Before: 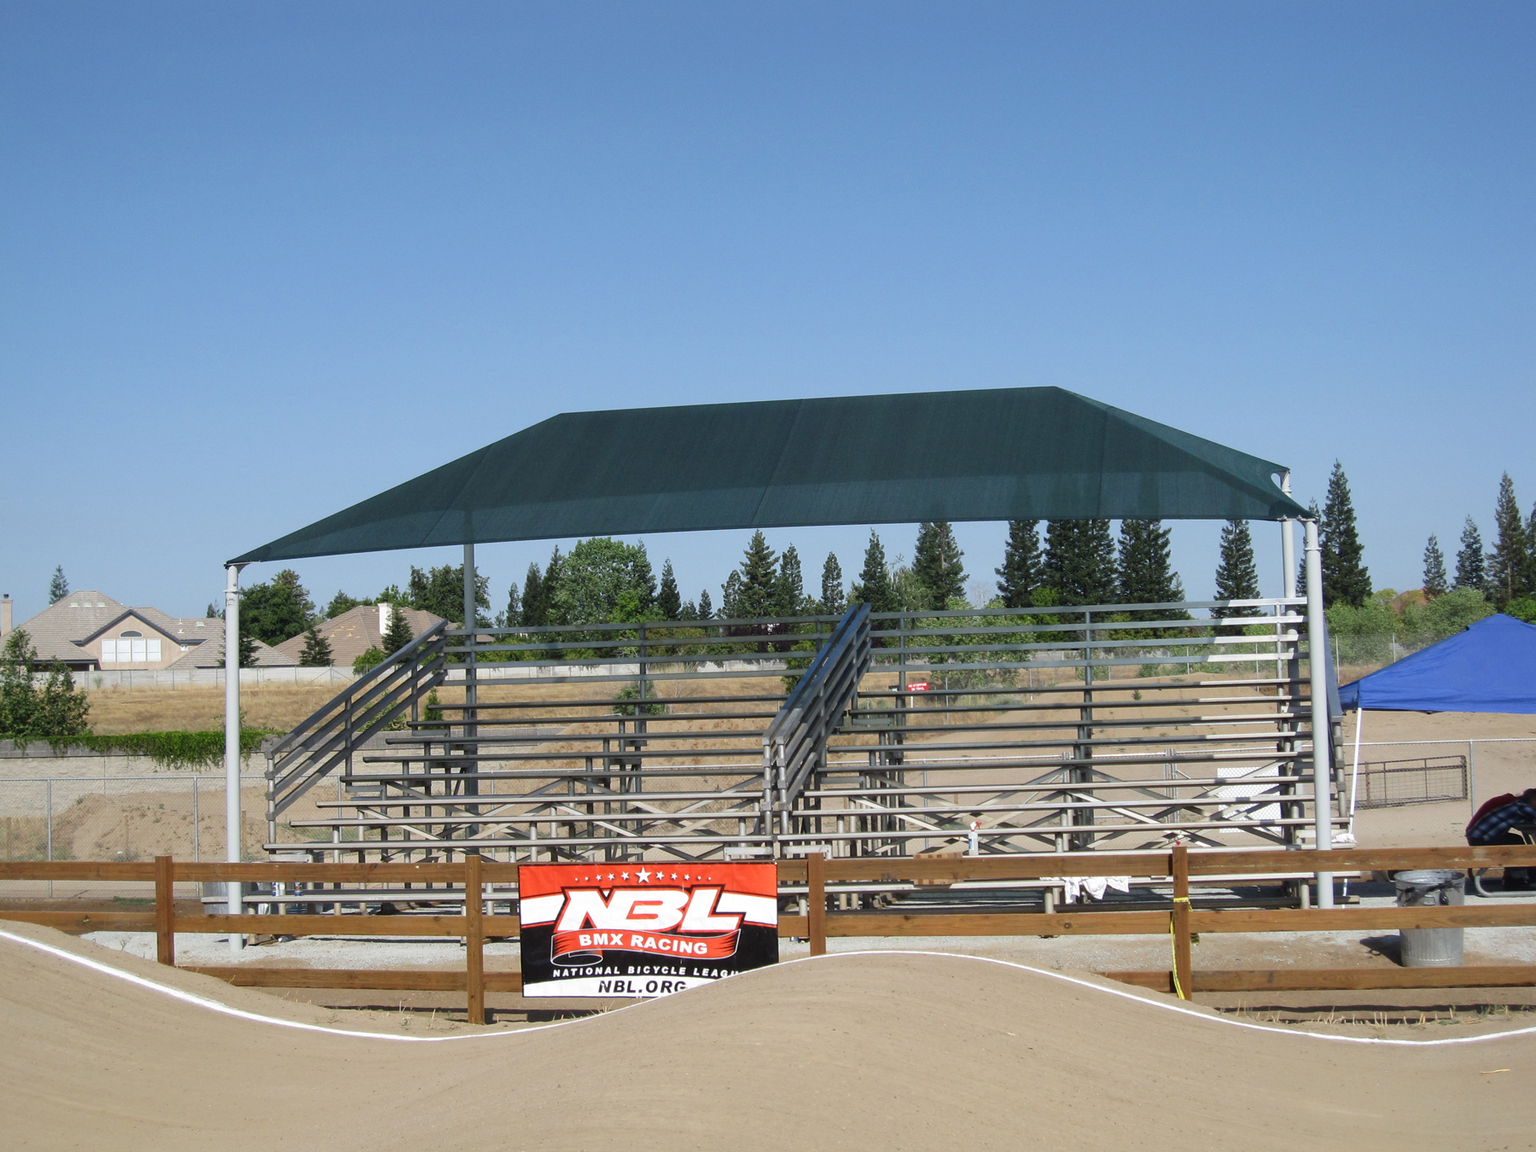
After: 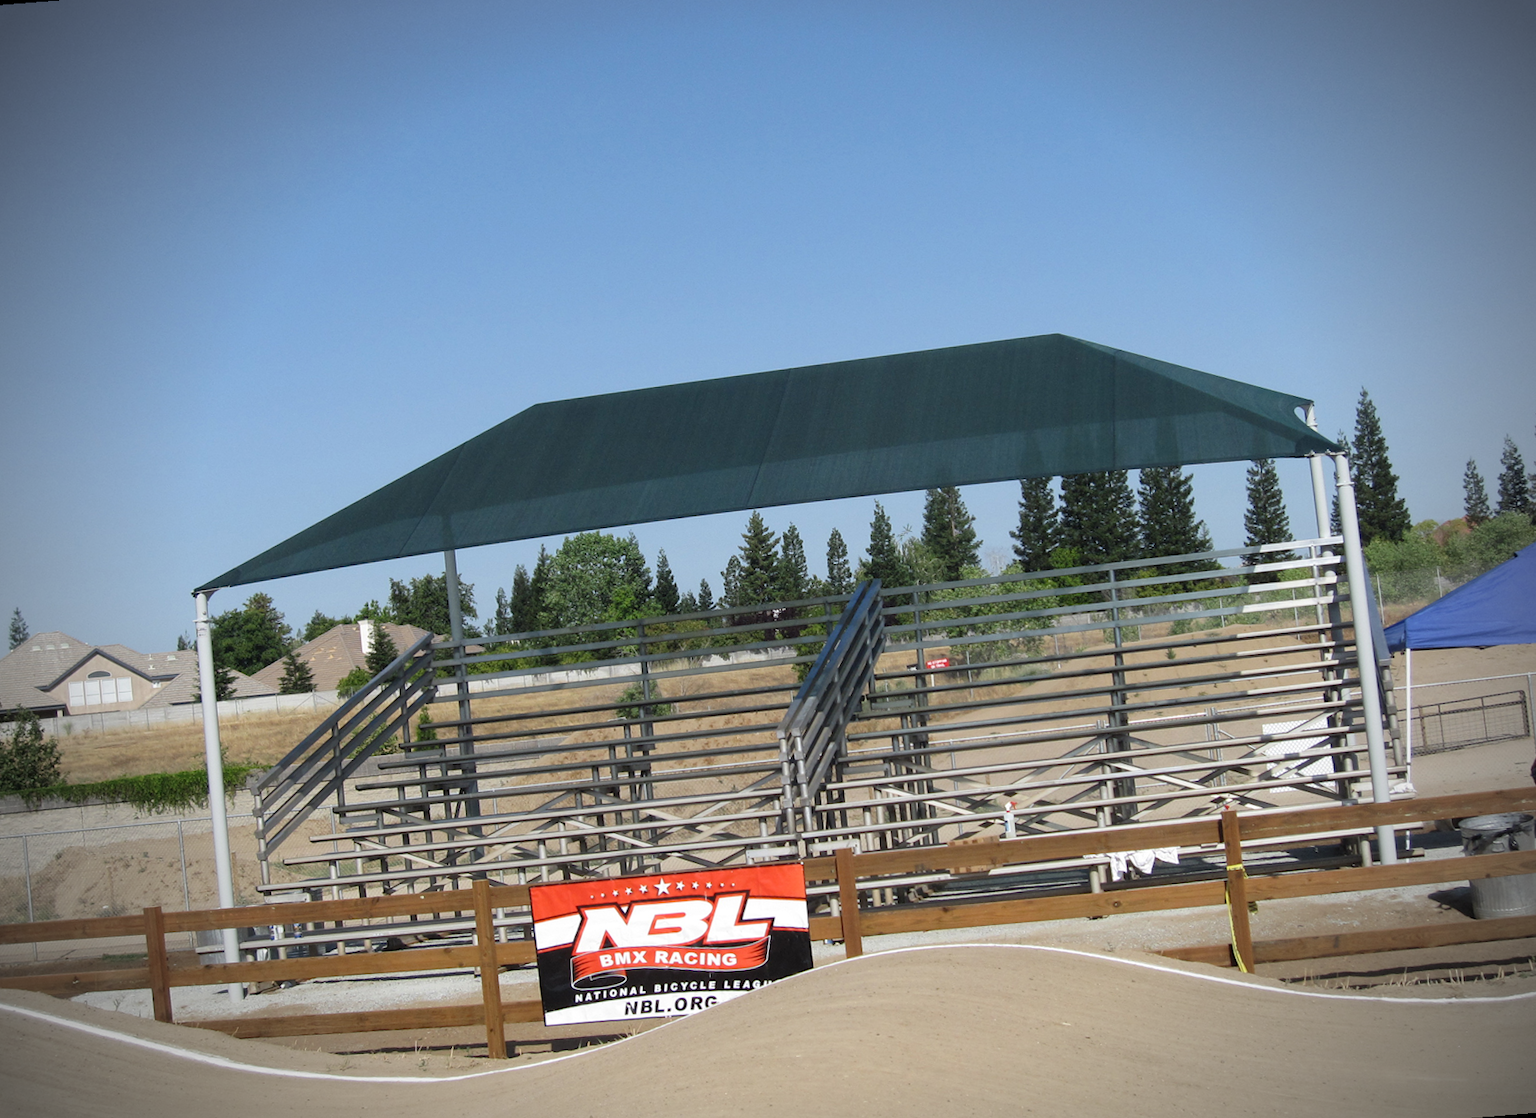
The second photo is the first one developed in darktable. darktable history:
vignetting: fall-off start 75%, brightness -0.692, width/height ratio 1.084
rotate and perspective: rotation -4.57°, crop left 0.054, crop right 0.944, crop top 0.087, crop bottom 0.914
